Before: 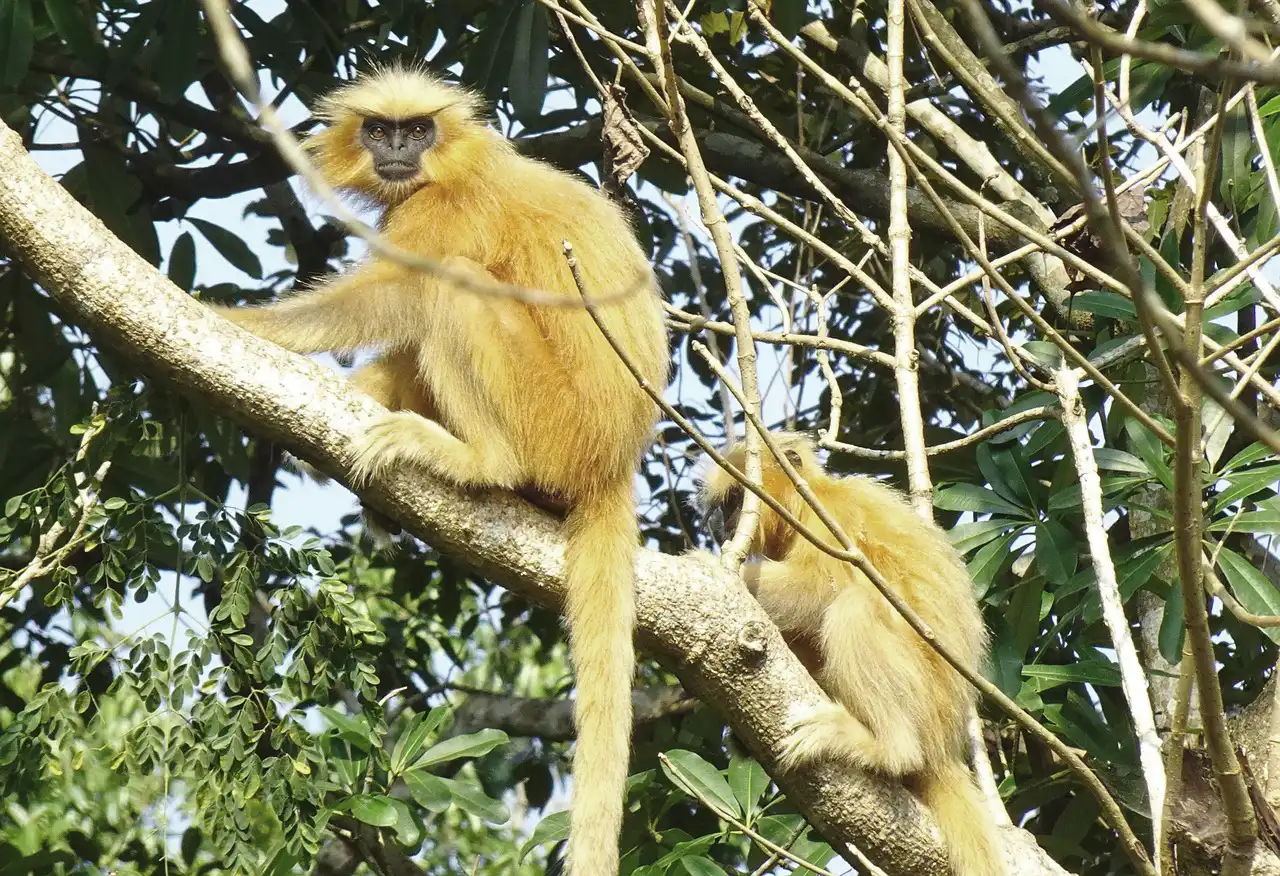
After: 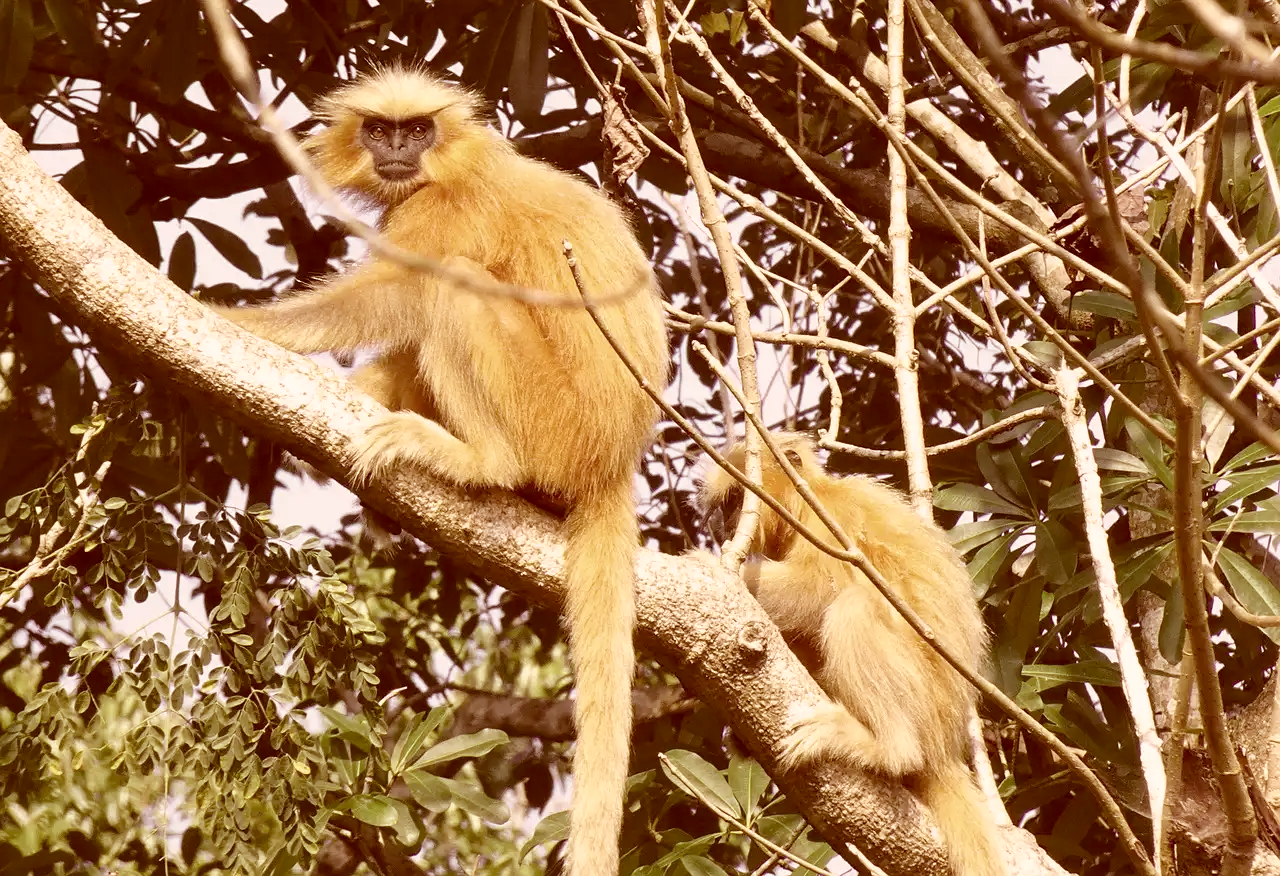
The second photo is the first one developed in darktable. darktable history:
color correction: highlights a* 9.52, highlights b* 8.66, shadows a* 39.25, shadows b* 39.84, saturation 0.772
